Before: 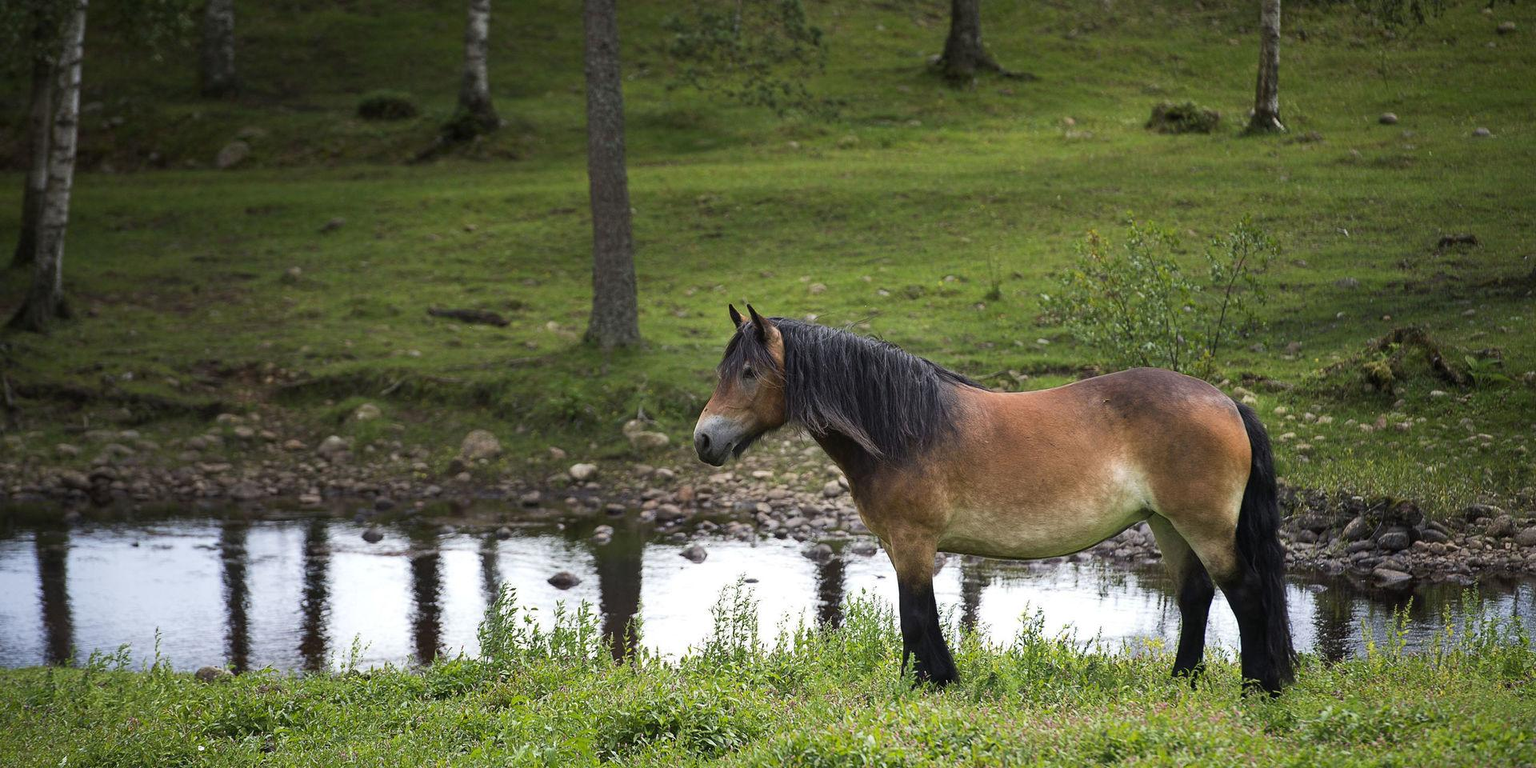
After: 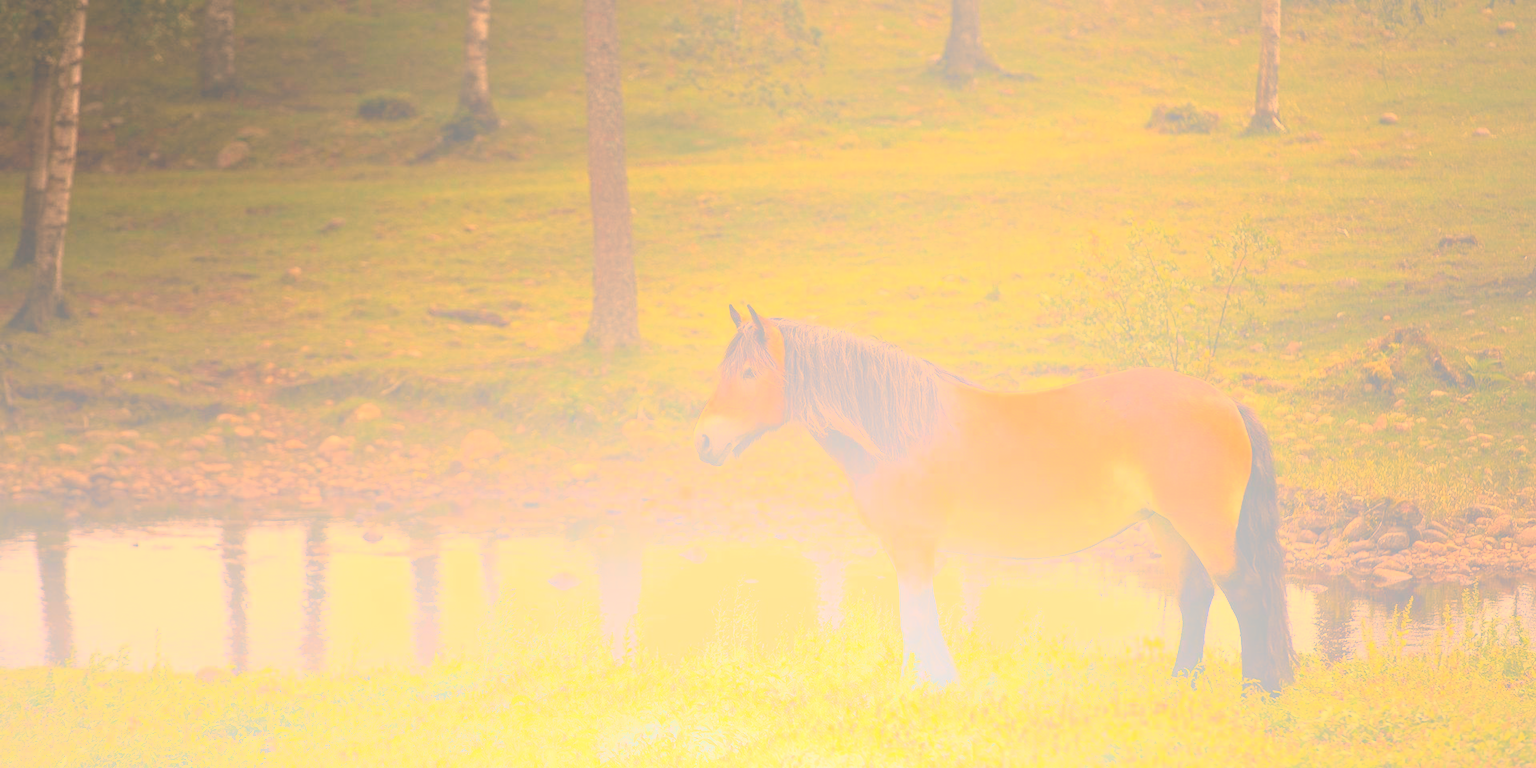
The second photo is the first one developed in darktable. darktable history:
bloom: size 70%, threshold 25%, strength 70%
white balance: red 1.467, blue 0.684
